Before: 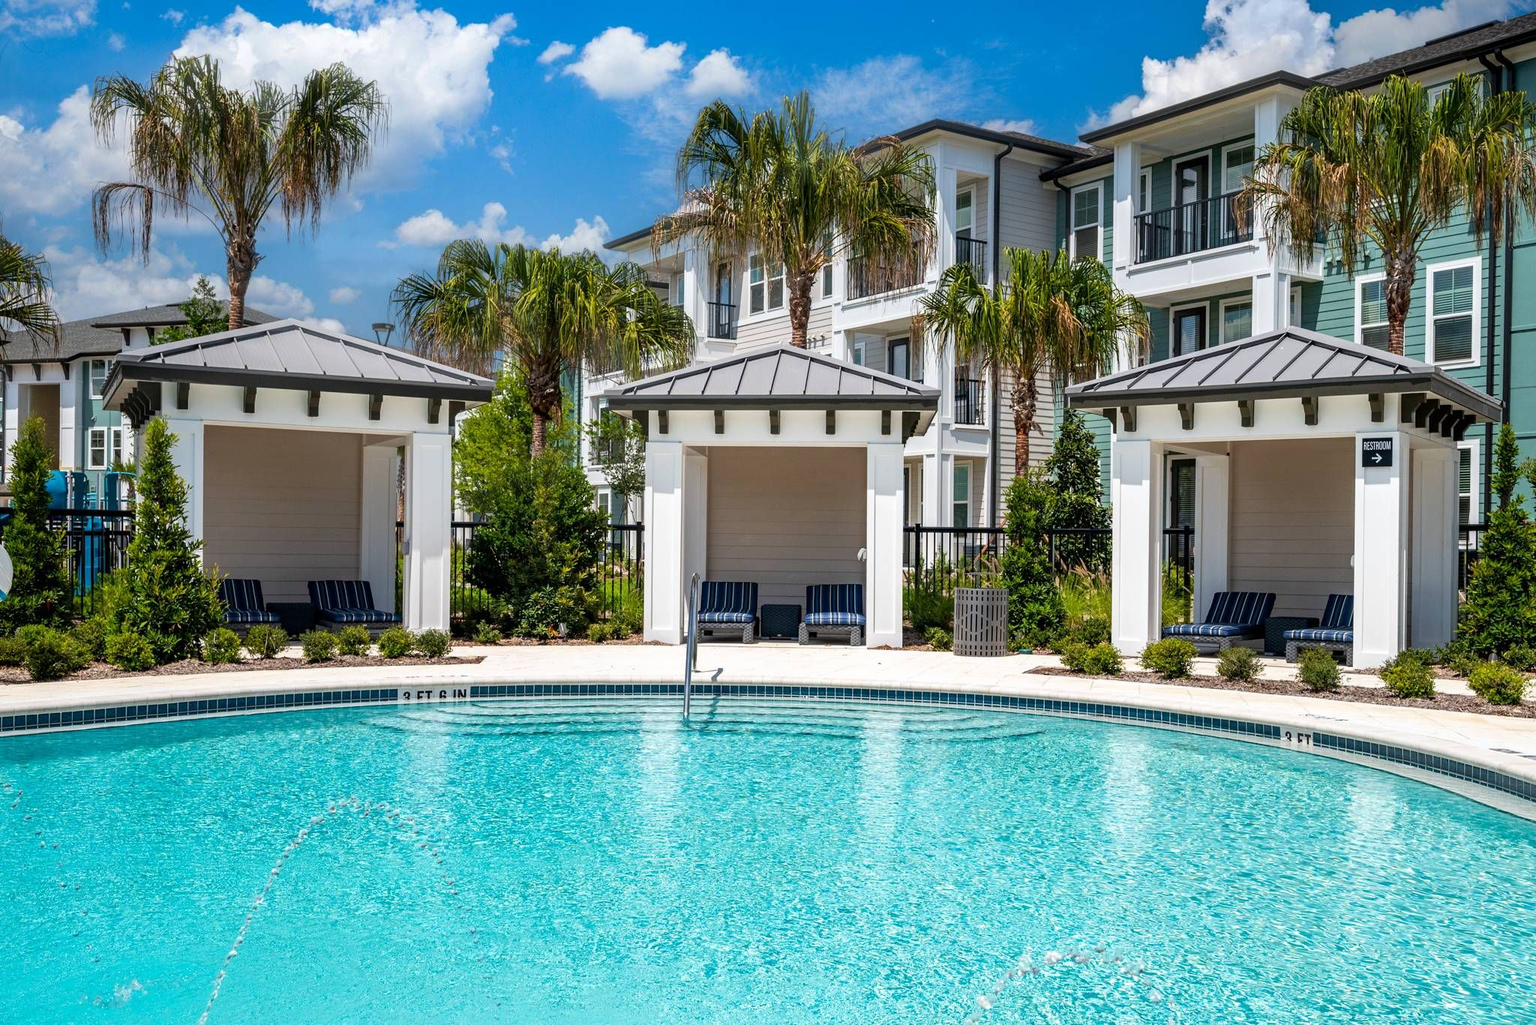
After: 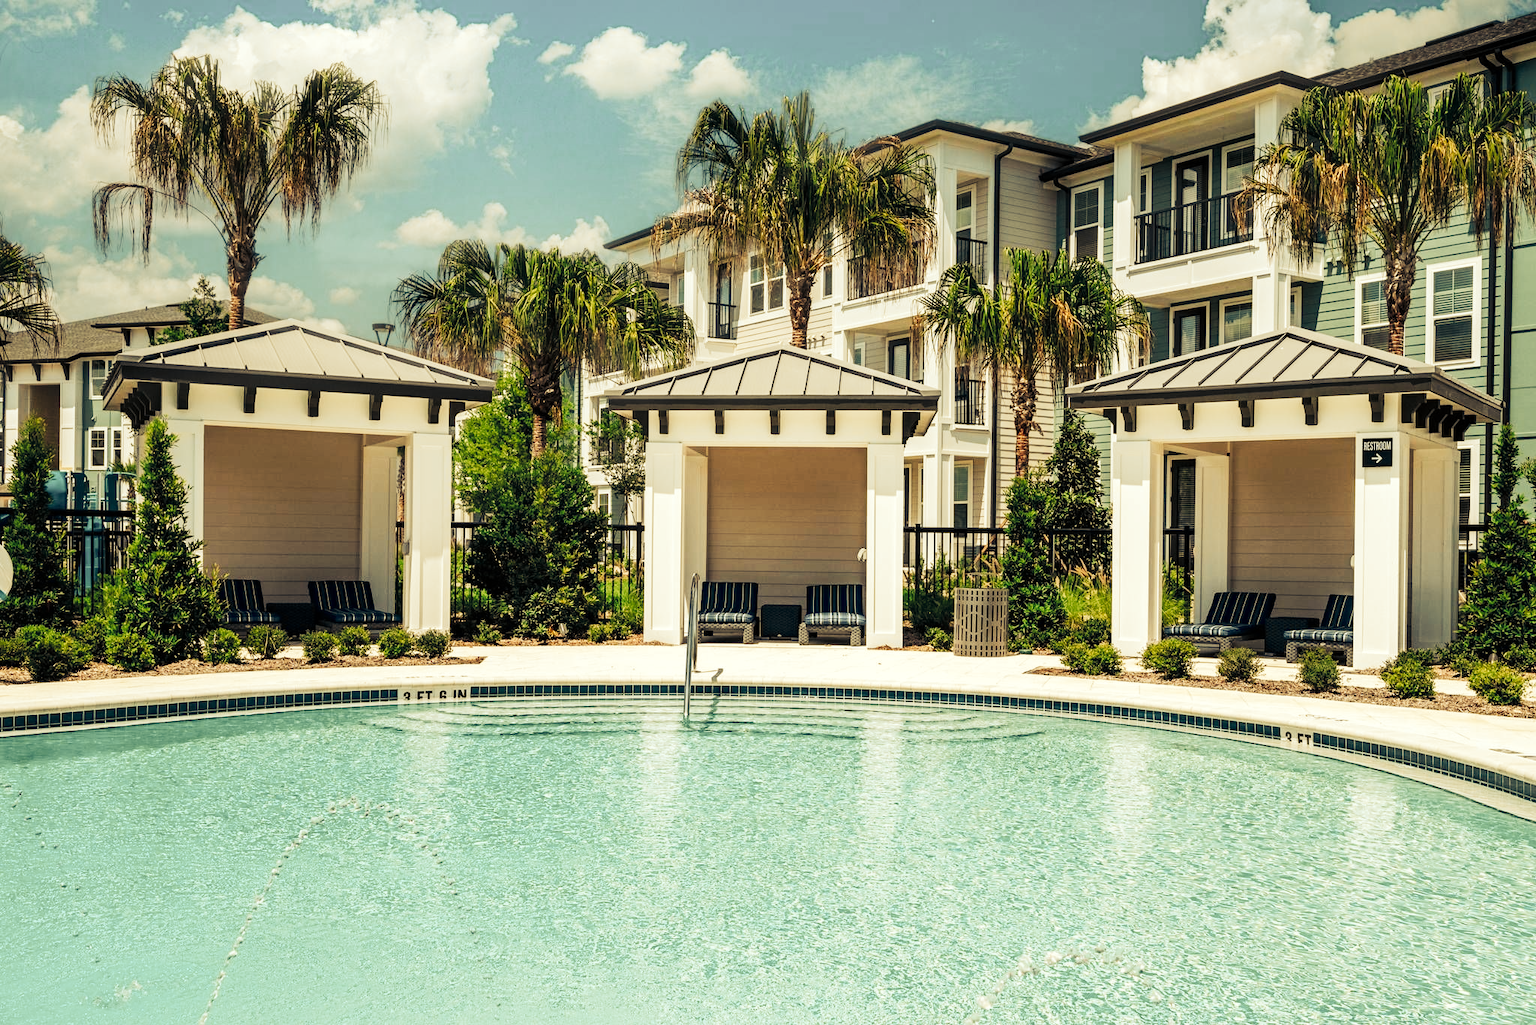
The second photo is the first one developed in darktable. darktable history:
tone curve: curves: ch0 [(0, 0) (0.003, 0.003) (0.011, 0.011) (0.025, 0.024) (0.044, 0.043) (0.069, 0.068) (0.1, 0.098) (0.136, 0.133) (0.177, 0.174) (0.224, 0.22) (0.277, 0.272) (0.335, 0.329) (0.399, 0.391) (0.468, 0.459) (0.543, 0.542) (0.623, 0.622) (0.709, 0.708) (0.801, 0.8) (0.898, 0.897) (1, 1)], preserve colors none
color look up table: target L [97.35, 95.67, 92.67, 92.88, 80.66, 80.62, 79.17, 69.53, 68.49, 66.71, 49.53, 48.67, 11.94, 9.227, 200, 88.62, 84.25, 84.18, 84.35, 73.87, 65.57, 60.87, 54.59, 50.71, 50.31, 25.76, 3.299, 0, 90.81, 84.88, 90.96, 87.64, 90.38, 74.26, 71.7, 82.31, 82.86, 63.77, 75.61, 41.96, 31.88, 25.64, 30.86, 10.23, 94.54, 93.53, 86.93, 72.57, 22.89], target a [-4.336, -11.67, -18.99, -22.24, -16.91, -15.61, -5.424, -55.85, 1.99, -33.8, -42.43, -0.8, -7.181, -14.17, 0, 3.881, 9.259, 9.376, 15.39, 33.43, 8.45, 55.29, 46.43, 28.59, 62.37, 47.35, 7.481, 0, 7.593, -4.844, 8.796, 5.005, 6.73, 17.79, 41.31, 3.545, 8.929, 12.72, 13.51, 63.78, 10.27, 13.54, 26.78, 13.39, -16.65, -2.737, -16.02, -20.79, -17.83], target b [26.19, 44.05, 25.79, 37.51, 59.31, 25.1, 35.87, 57.18, 69.3, 34.35, 42.66, 34.58, 9.84, 4.612, 0, 24.41, 77.6, 61.45, 34.43, 50.05, 29.71, 68.4, 58.39, 39.31, 35.65, 30.7, 1.008, 0, 17.77, -4.417, 8.63, 11.54, 2.478, 24.78, 21.51, -9.693, -8.204, 13.55, 14.65, 11.54, 6.033, -32.09, -32.37, -10.94, 1.818, 1.692, -2.131, 4.968, -5.984], num patches 49
